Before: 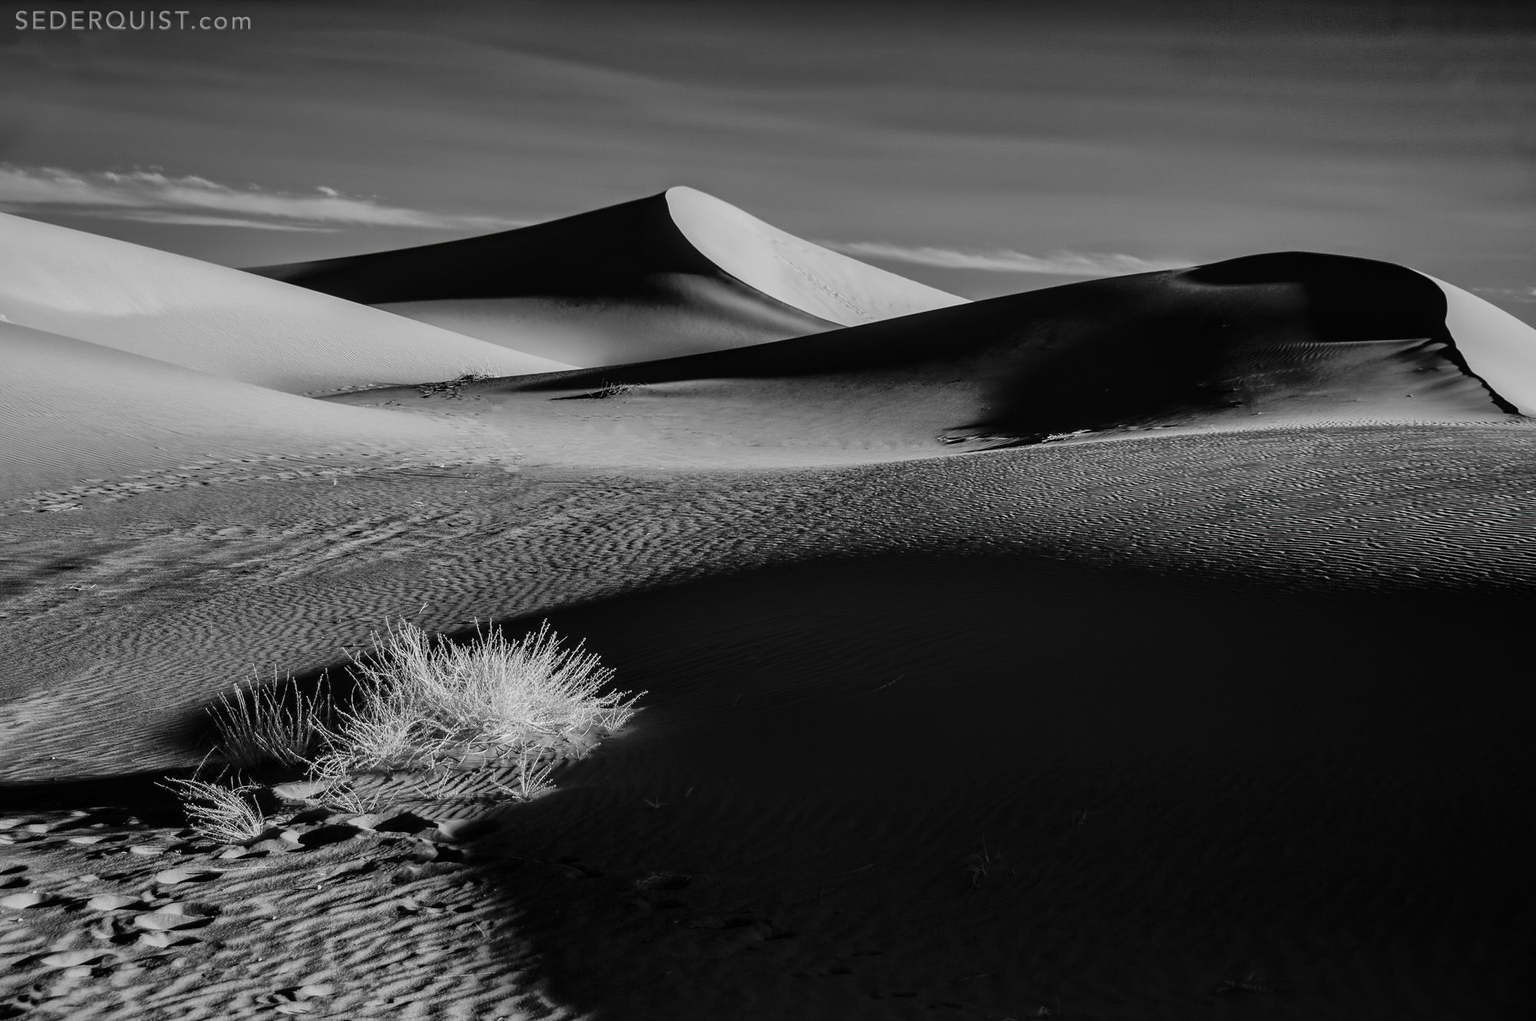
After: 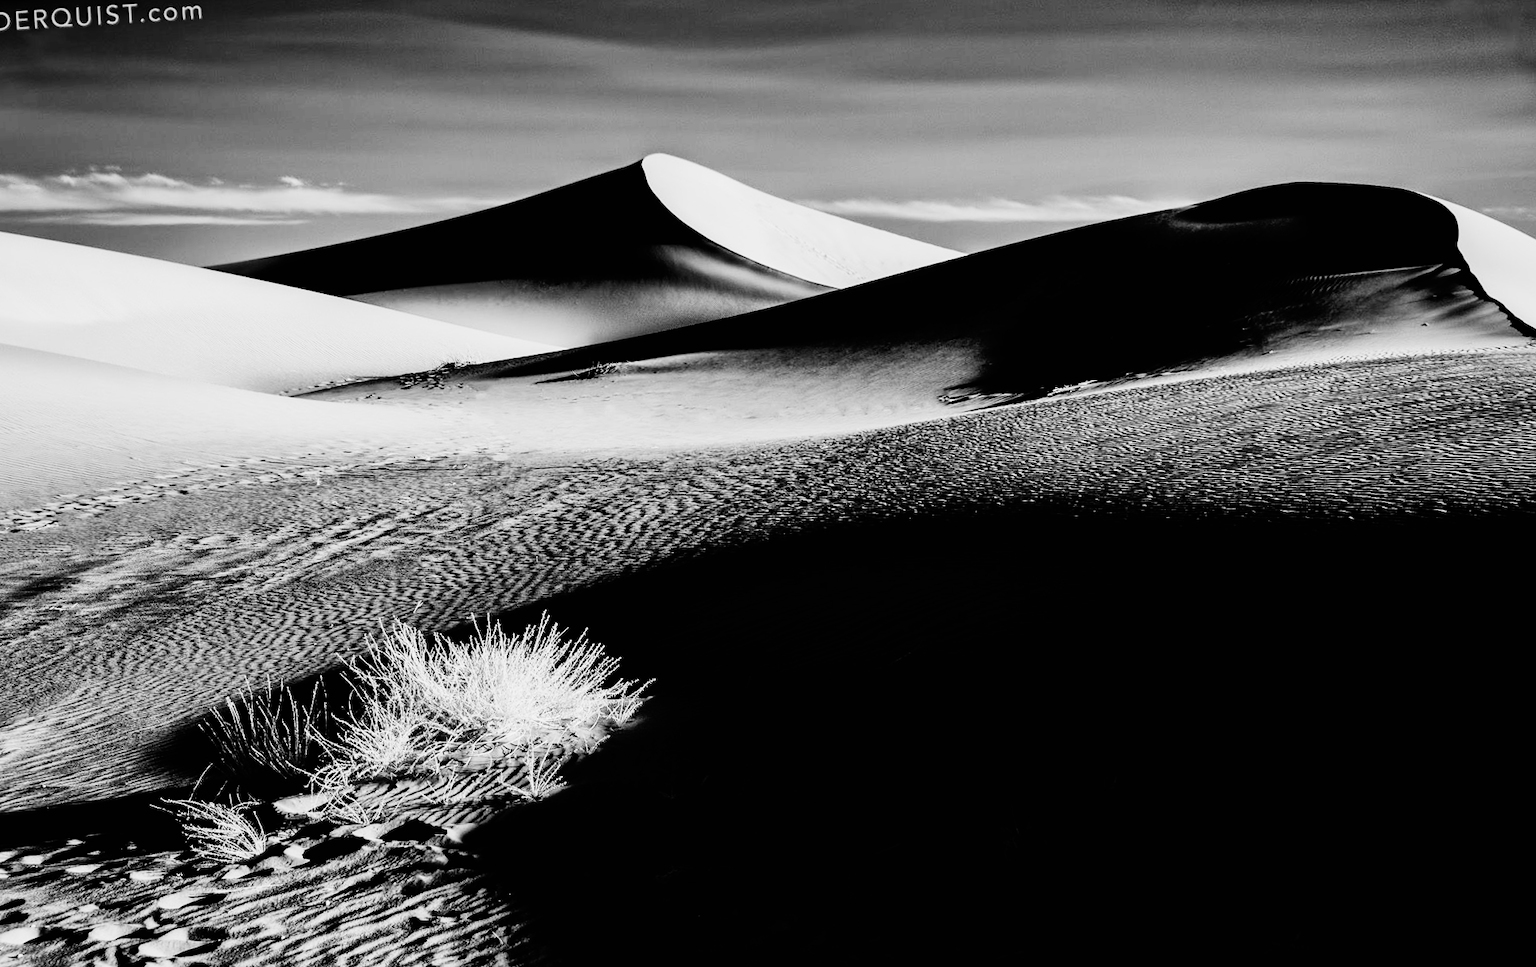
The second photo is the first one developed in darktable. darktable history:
sigmoid: contrast 1.81, skew -0.21, preserve hue 0%, red attenuation 0.1, red rotation 0.035, green attenuation 0.1, green rotation -0.017, blue attenuation 0.15, blue rotation -0.052, base primaries Rec2020
white balance: red 0.98, blue 1.61
tone equalizer: -8 EV -1.08 EV, -7 EV -1.01 EV, -6 EV -0.867 EV, -5 EV -0.578 EV, -3 EV 0.578 EV, -2 EV 0.867 EV, -1 EV 1.01 EV, +0 EV 1.08 EV, edges refinement/feathering 500, mask exposure compensation -1.57 EV, preserve details no
rotate and perspective: rotation -3.52°, crop left 0.036, crop right 0.964, crop top 0.081, crop bottom 0.919
color contrast: green-magenta contrast 0, blue-yellow contrast 0
